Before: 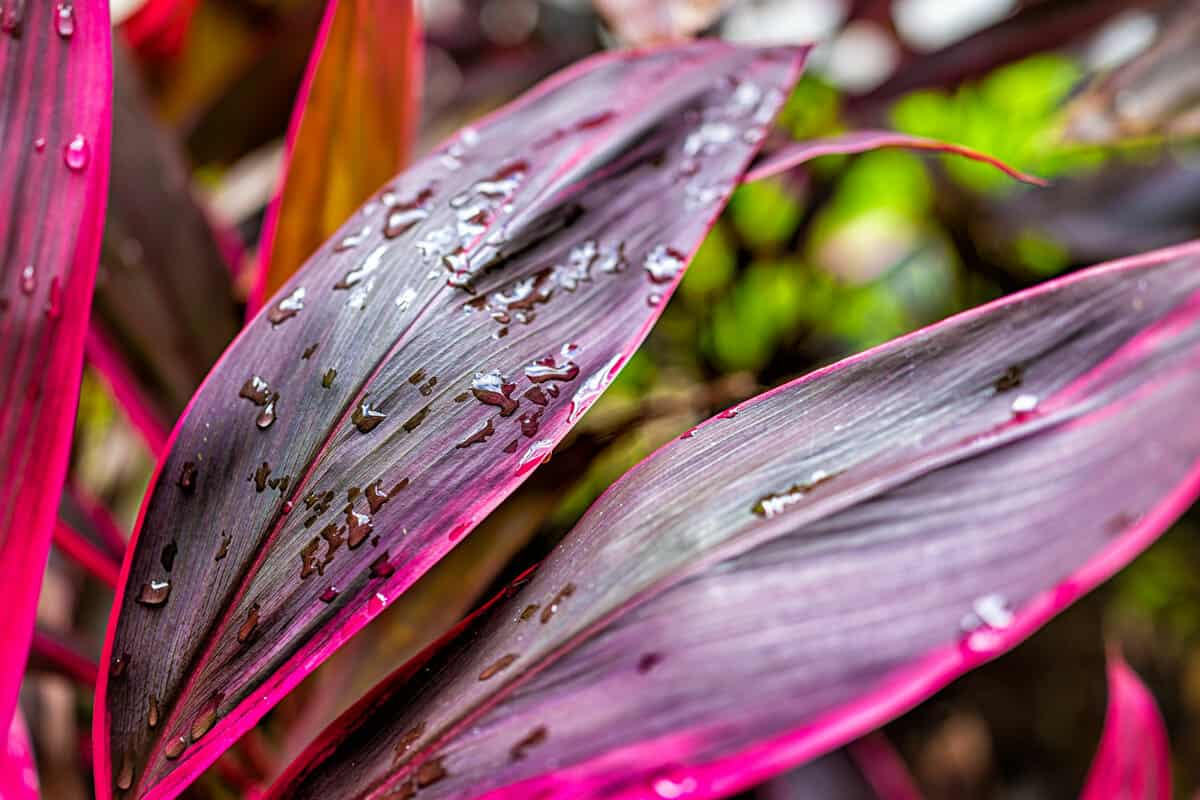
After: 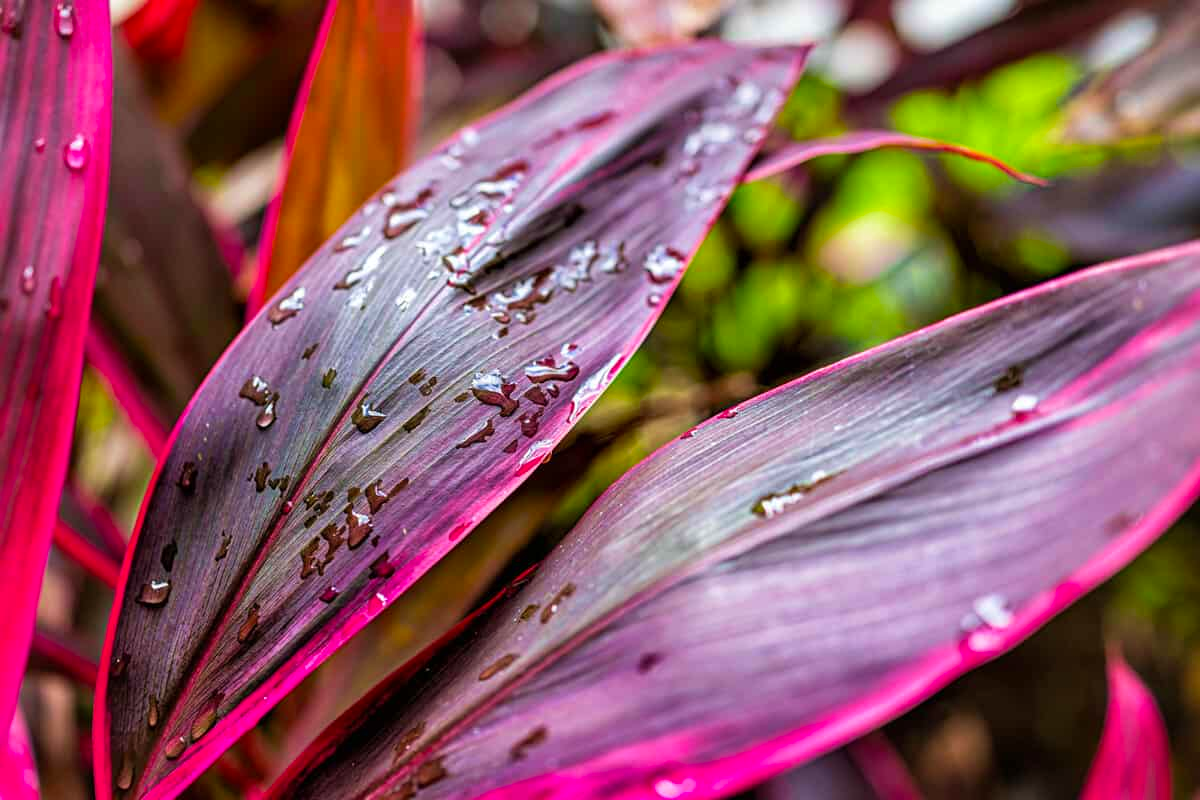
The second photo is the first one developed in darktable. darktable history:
color balance: output saturation 110%
velvia: on, module defaults
